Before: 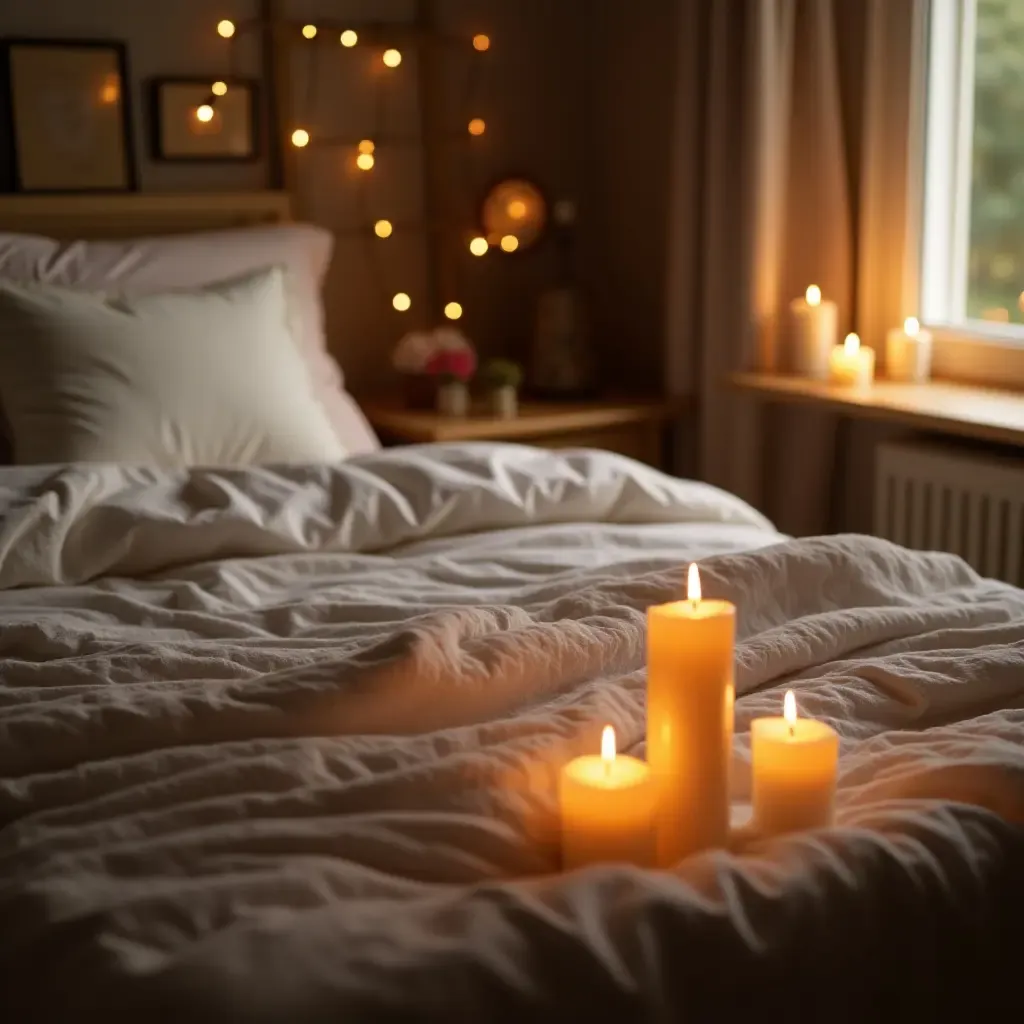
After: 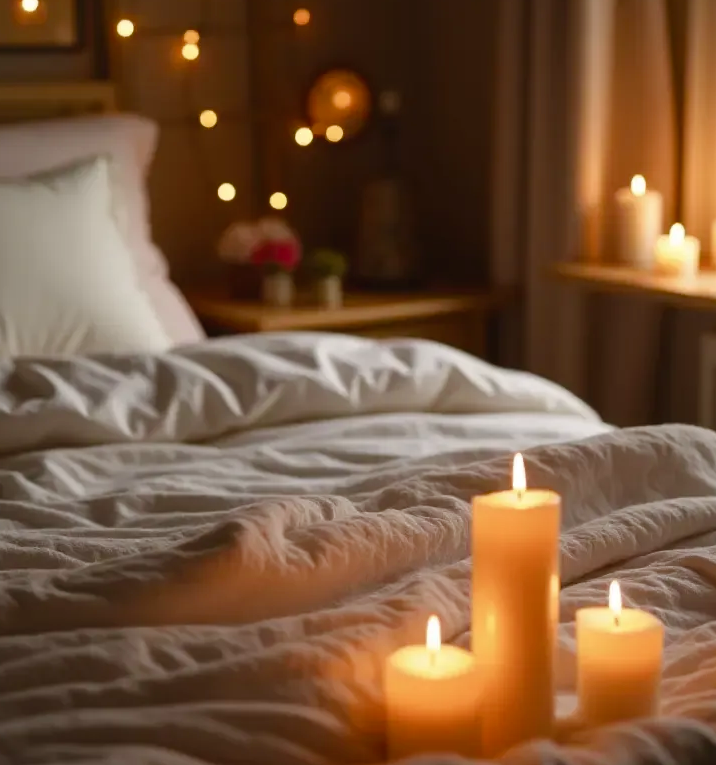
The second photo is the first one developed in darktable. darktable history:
crop and rotate: left 17.107%, top 10.783%, right 12.961%, bottom 14.415%
color balance rgb: global offset › luminance 0.265%, perceptual saturation grading › global saturation 0.359%, perceptual saturation grading › highlights -18.572%, perceptual saturation grading › mid-tones 6.813%, perceptual saturation grading › shadows 28.02%
